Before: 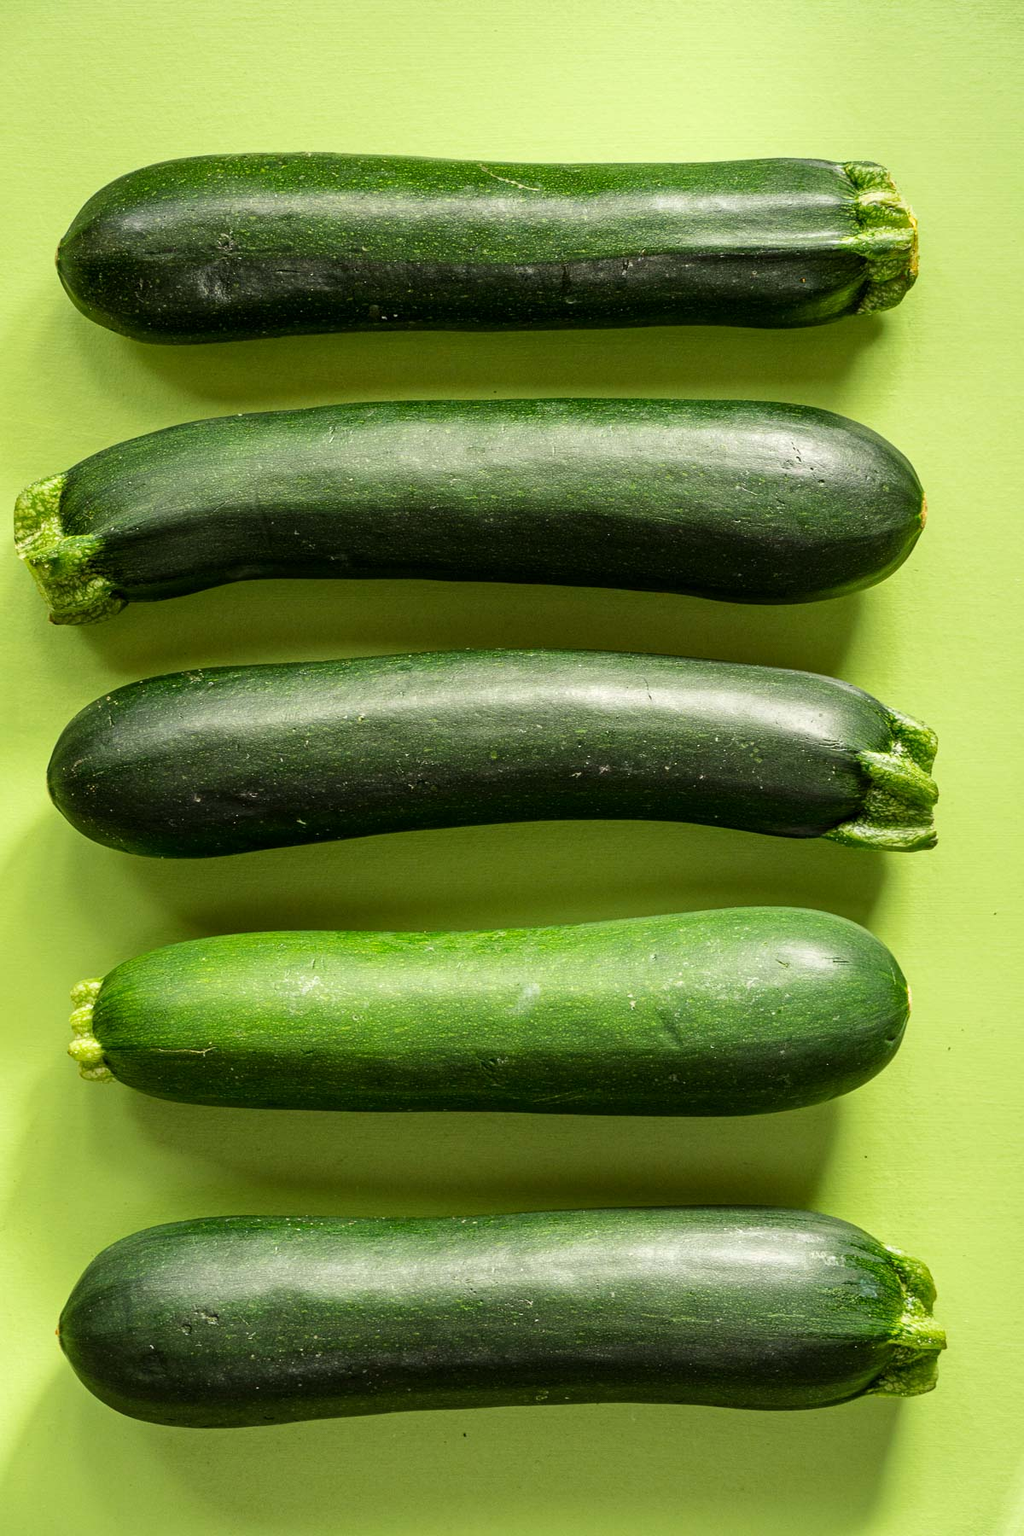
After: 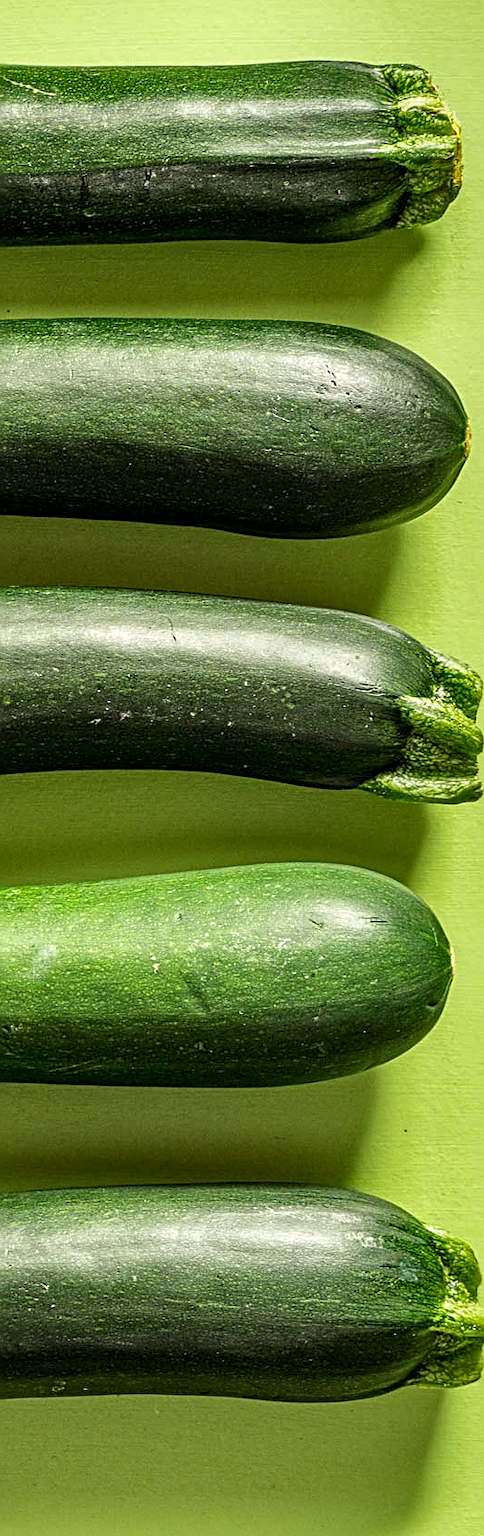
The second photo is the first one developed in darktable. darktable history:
shadows and highlights: soften with gaussian
crop: left 47.628%, top 6.643%, right 7.874%
sharpen: radius 2.767
local contrast: on, module defaults
